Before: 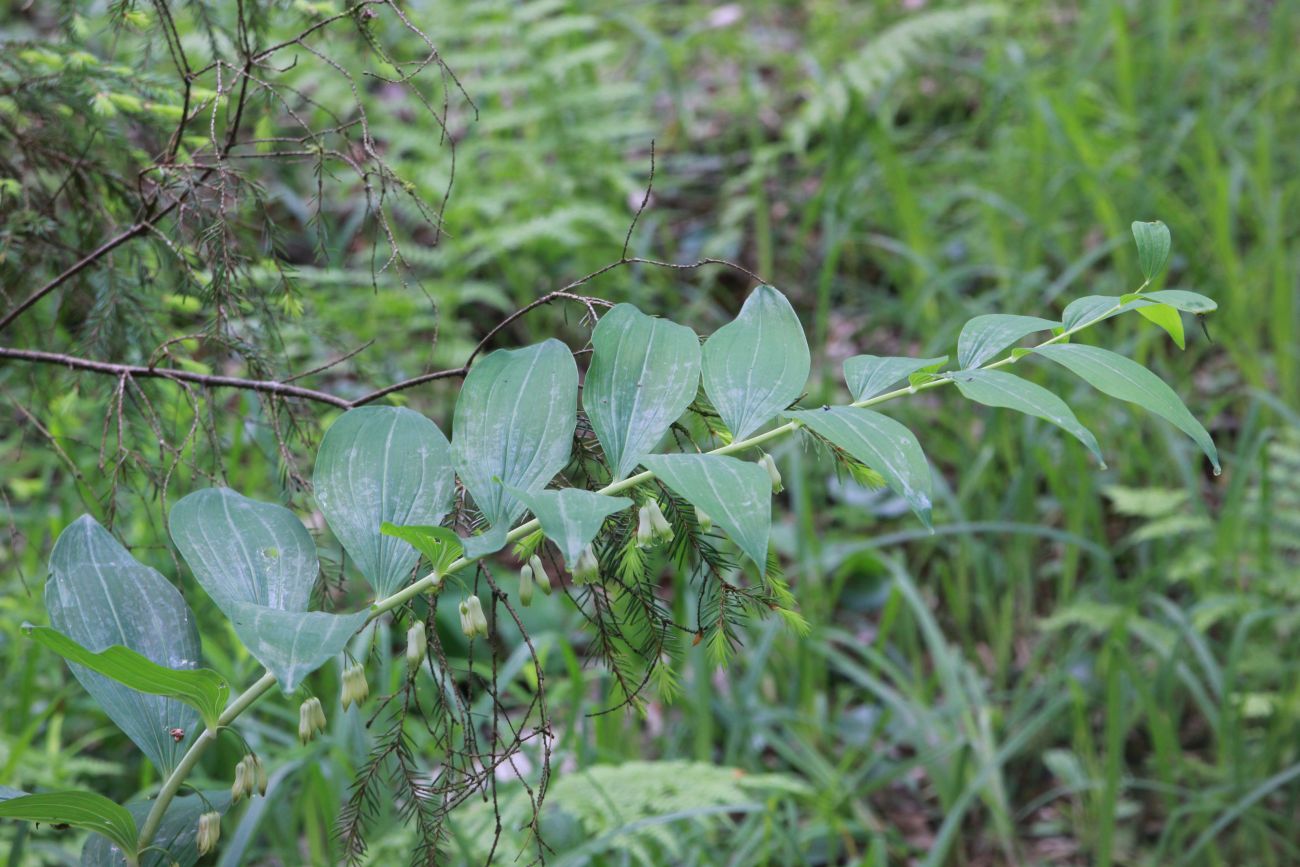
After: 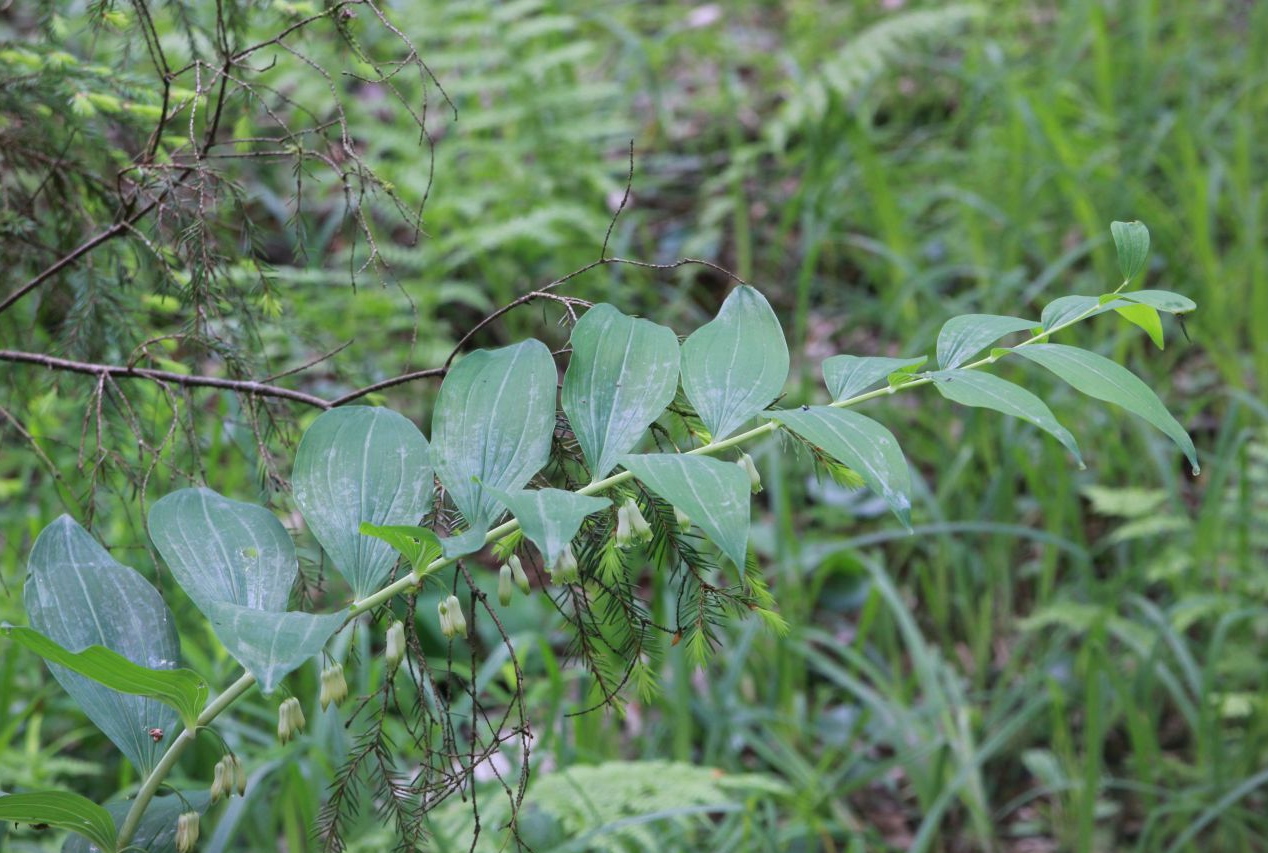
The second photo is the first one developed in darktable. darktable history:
crop and rotate: left 1.687%, right 0.708%, bottom 1.519%
